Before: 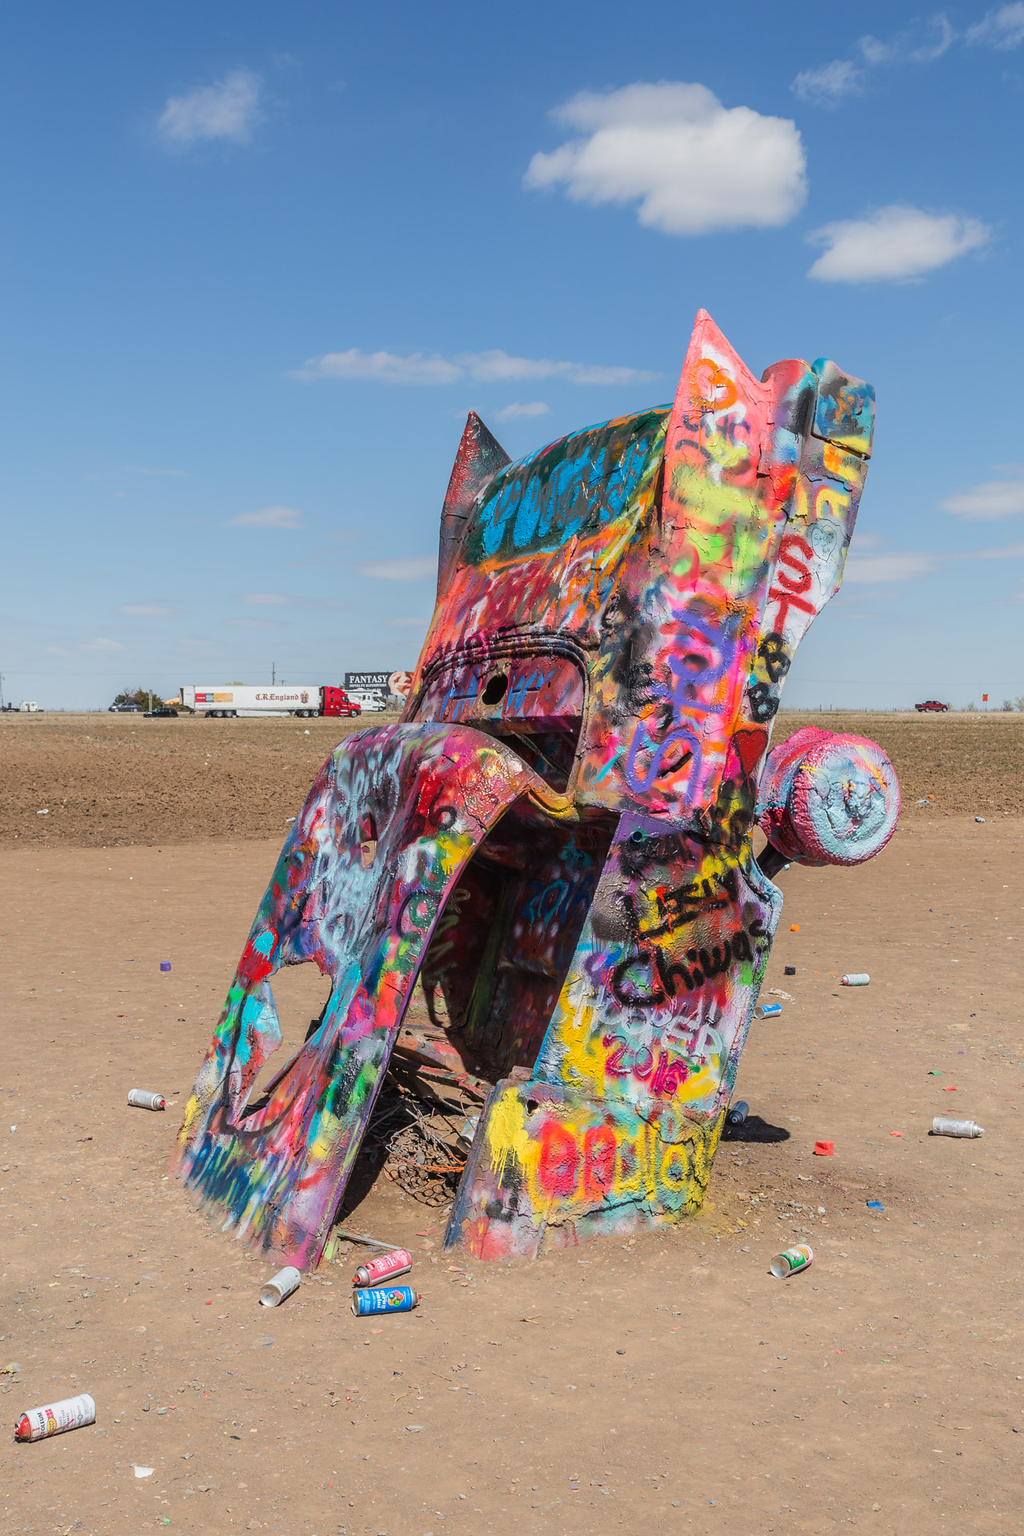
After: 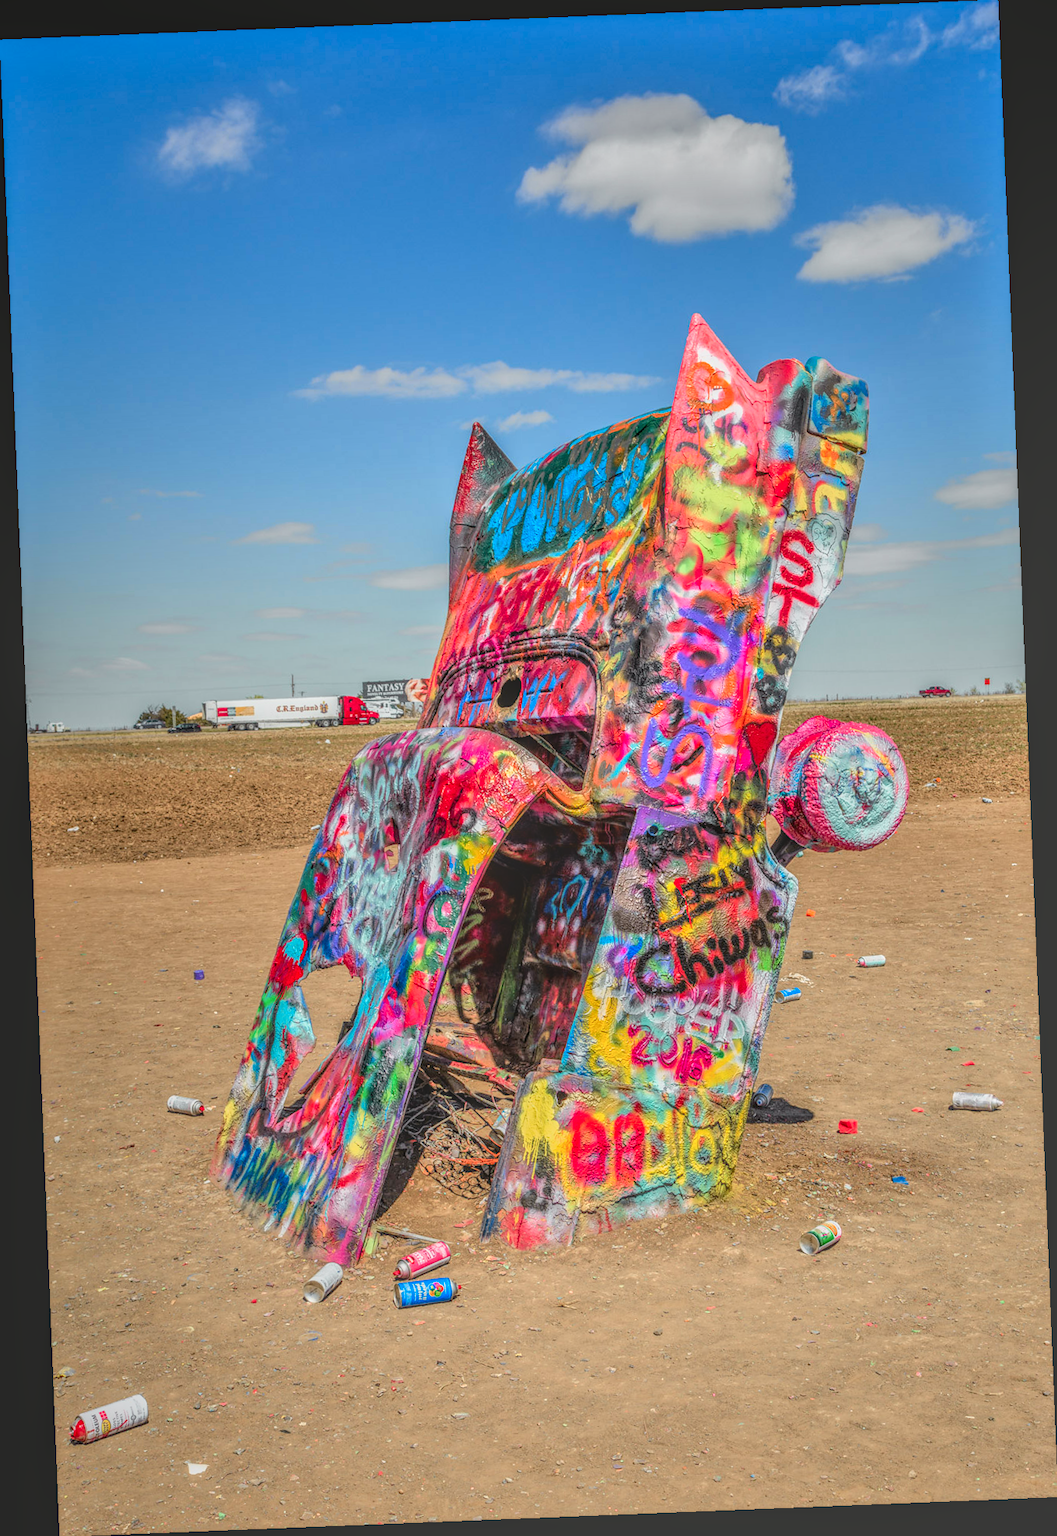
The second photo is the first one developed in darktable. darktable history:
local contrast: highlights 20%, shadows 30%, detail 200%, midtone range 0.2
tone equalizer: -7 EV 0.15 EV, -6 EV 0.6 EV, -5 EV 1.15 EV, -4 EV 1.33 EV, -3 EV 1.15 EV, -2 EV 0.6 EV, -1 EV 0.15 EV, mask exposure compensation -0.5 EV
rotate and perspective: rotation -2.29°, automatic cropping off
tone curve: curves: ch0 [(0.003, 0.029) (0.037, 0.036) (0.149, 0.117) (0.297, 0.318) (0.422, 0.474) (0.531, 0.6) (0.743, 0.809) (0.889, 0.941) (1, 0.98)]; ch1 [(0, 0) (0.305, 0.325) (0.453, 0.437) (0.482, 0.479) (0.501, 0.5) (0.506, 0.503) (0.564, 0.578) (0.587, 0.625) (0.666, 0.727) (1, 1)]; ch2 [(0, 0) (0.323, 0.277) (0.408, 0.399) (0.45, 0.48) (0.499, 0.502) (0.512, 0.523) (0.57, 0.595) (0.653, 0.671) (0.768, 0.744) (1, 1)], color space Lab, independent channels, preserve colors none
